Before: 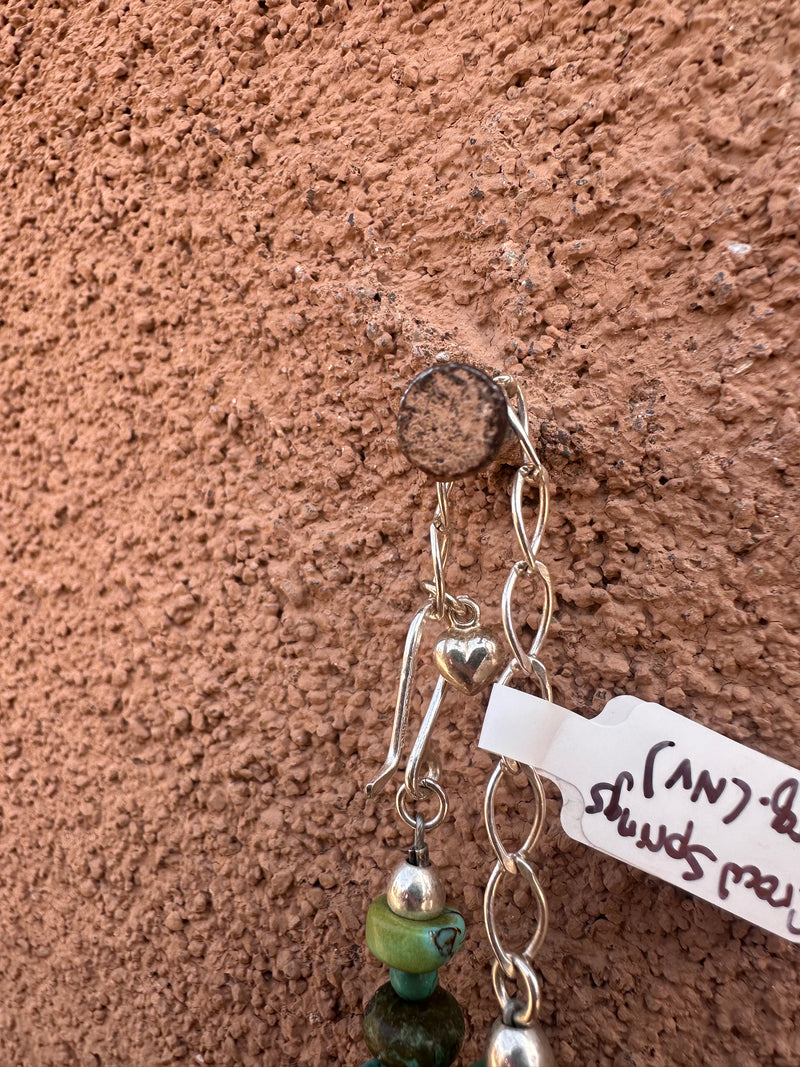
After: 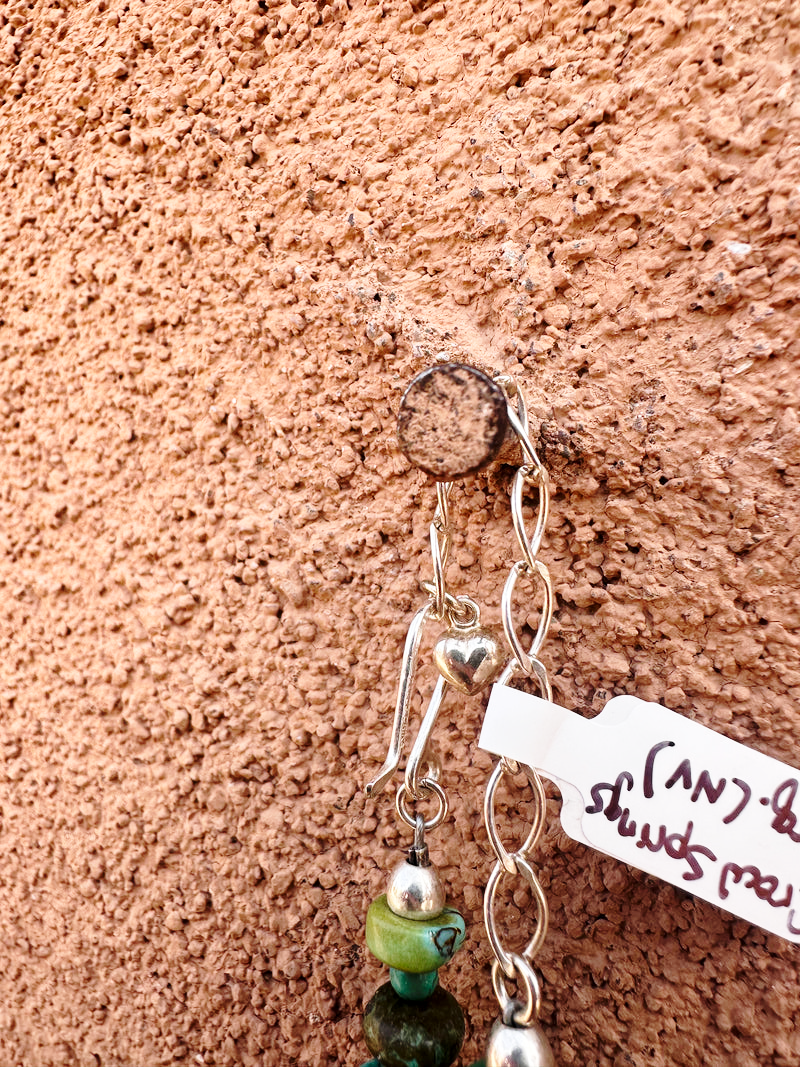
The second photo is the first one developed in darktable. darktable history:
exposure: black level correction 0.001, compensate highlight preservation false
base curve: curves: ch0 [(0, 0) (0.028, 0.03) (0.121, 0.232) (0.46, 0.748) (0.859, 0.968) (1, 1)], preserve colors none
